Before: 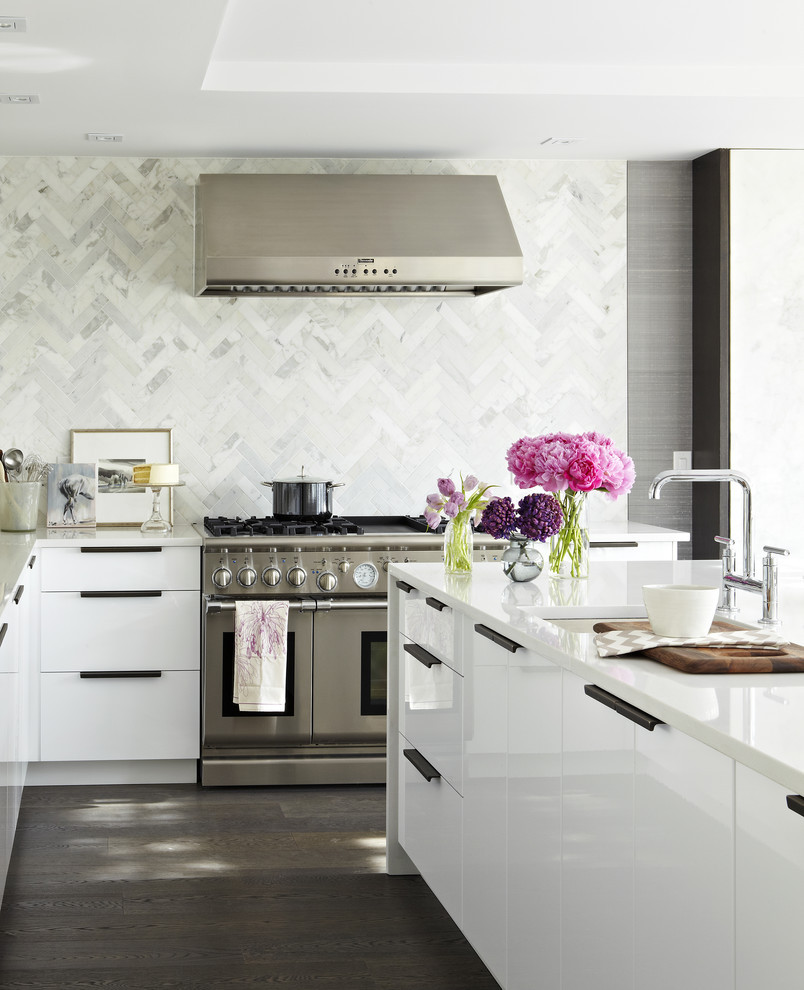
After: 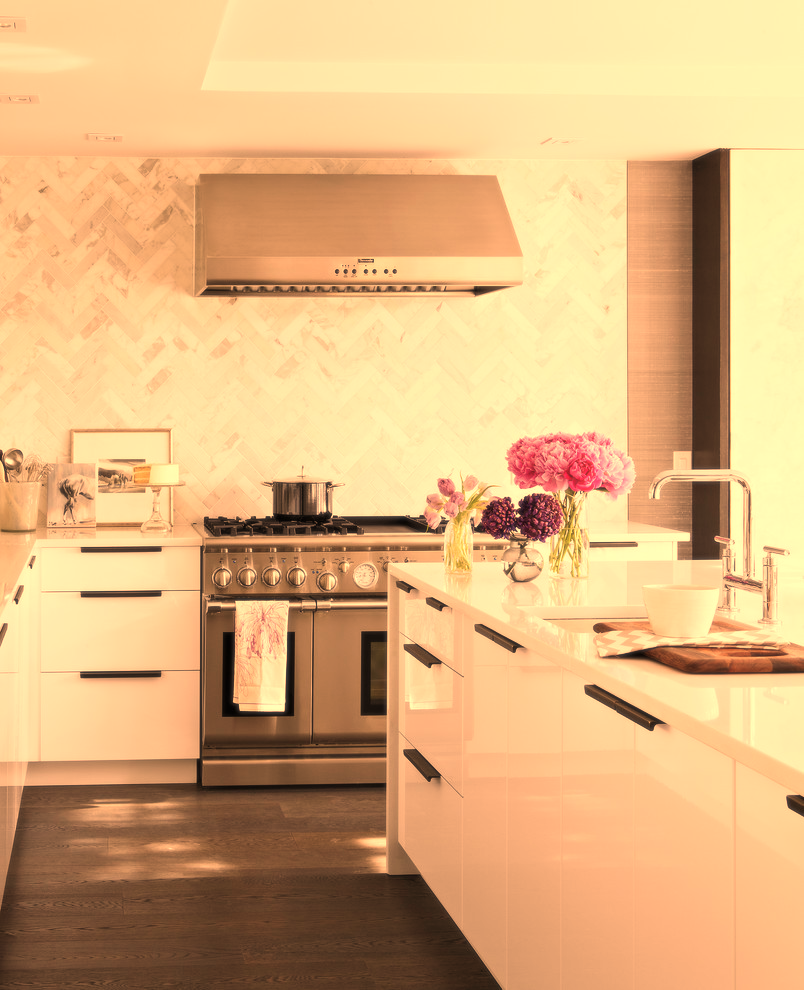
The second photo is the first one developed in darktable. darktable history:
soften: size 10%, saturation 50%, brightness 0.2 EV, mix 10%
white balance: red 1.467, blue 0.684
